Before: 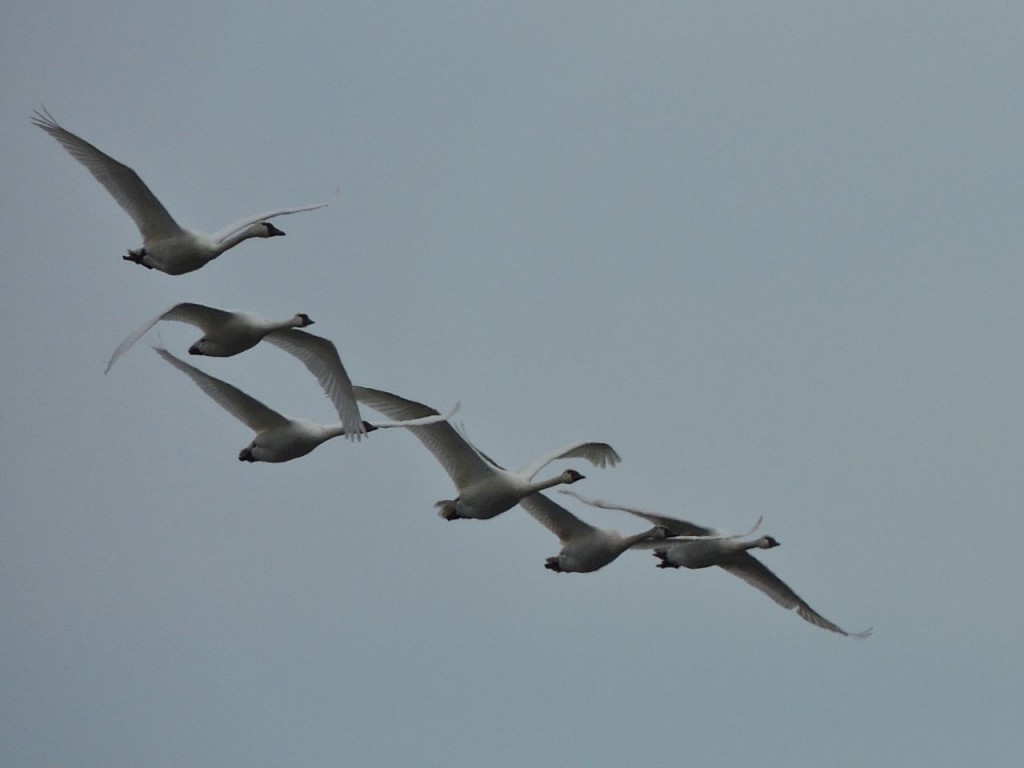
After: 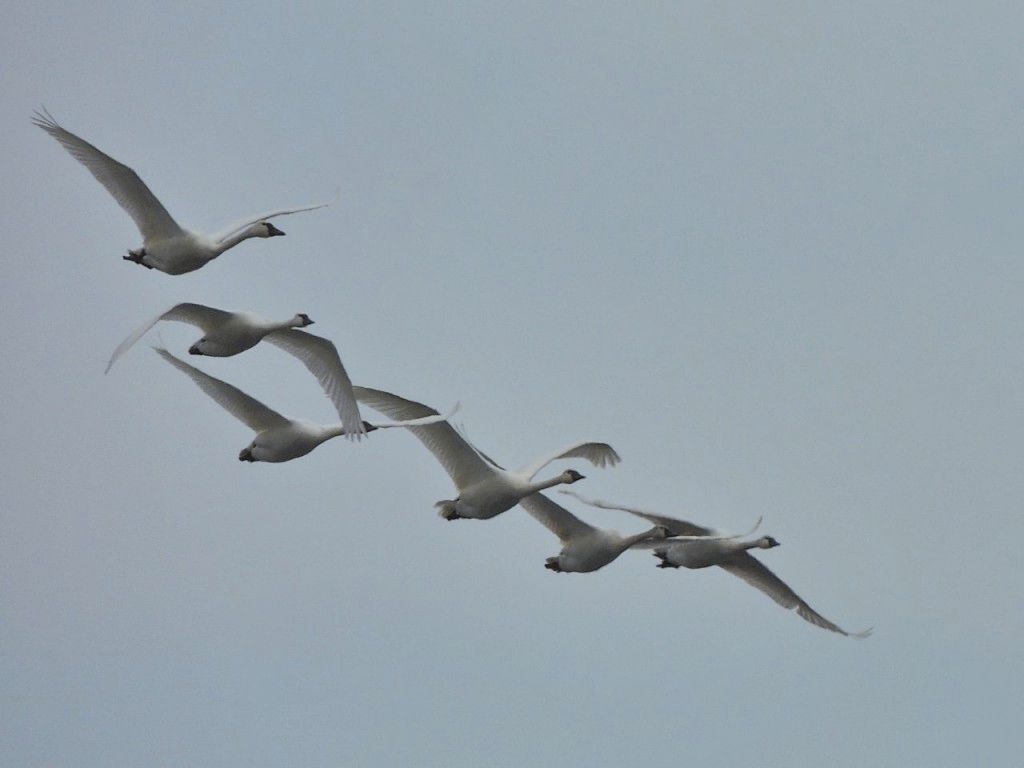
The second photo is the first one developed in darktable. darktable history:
color contrast: green-magenta contrast 0.8, blue-yellow contrast 1.1, unbound 0
shadows and highlights: soften with gaussian
contrast brightness saturation: brightness 0.28
